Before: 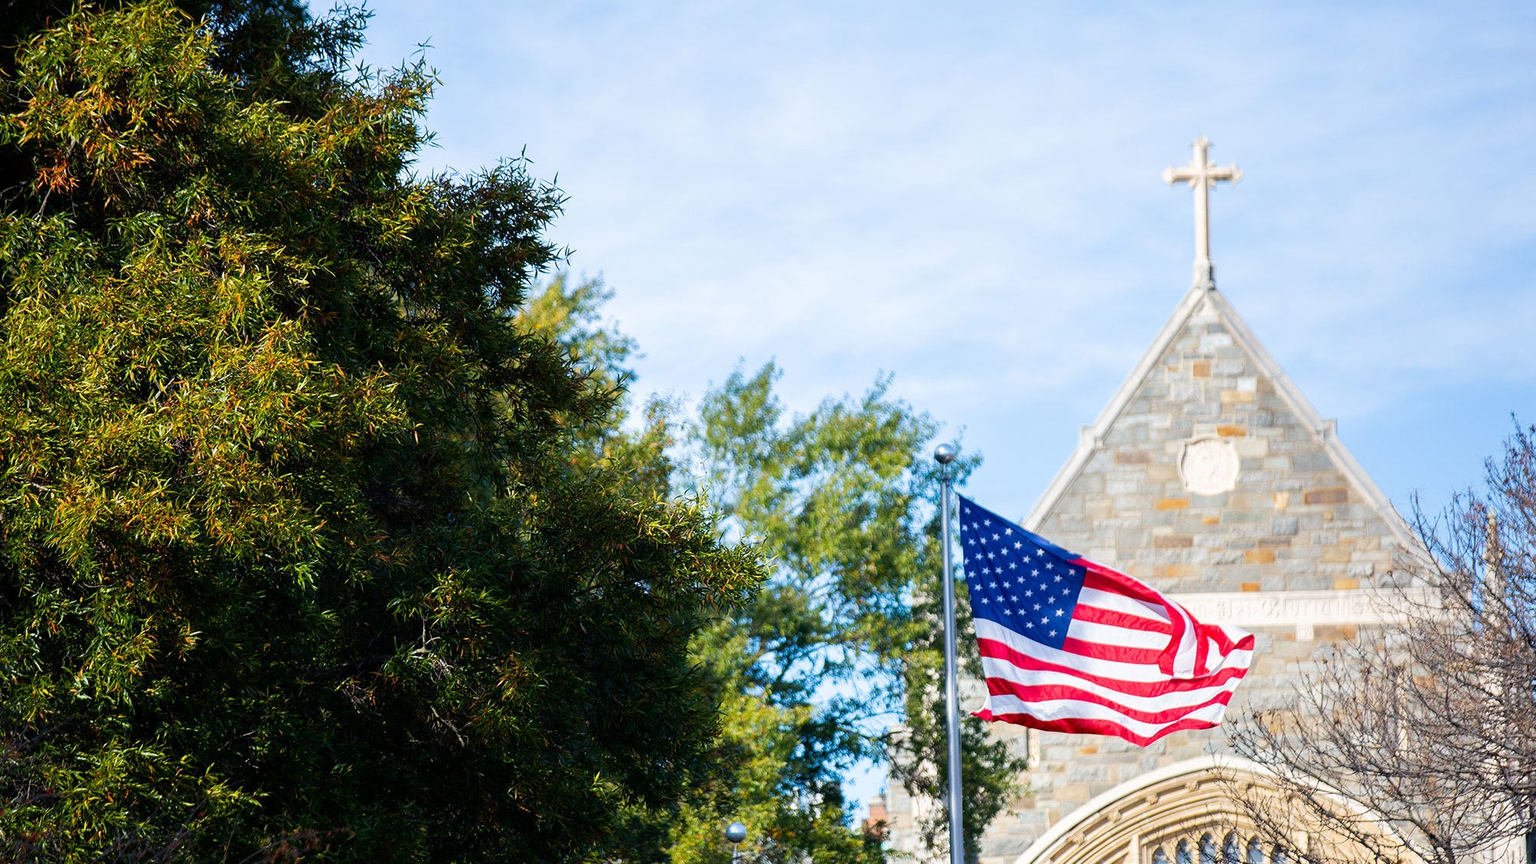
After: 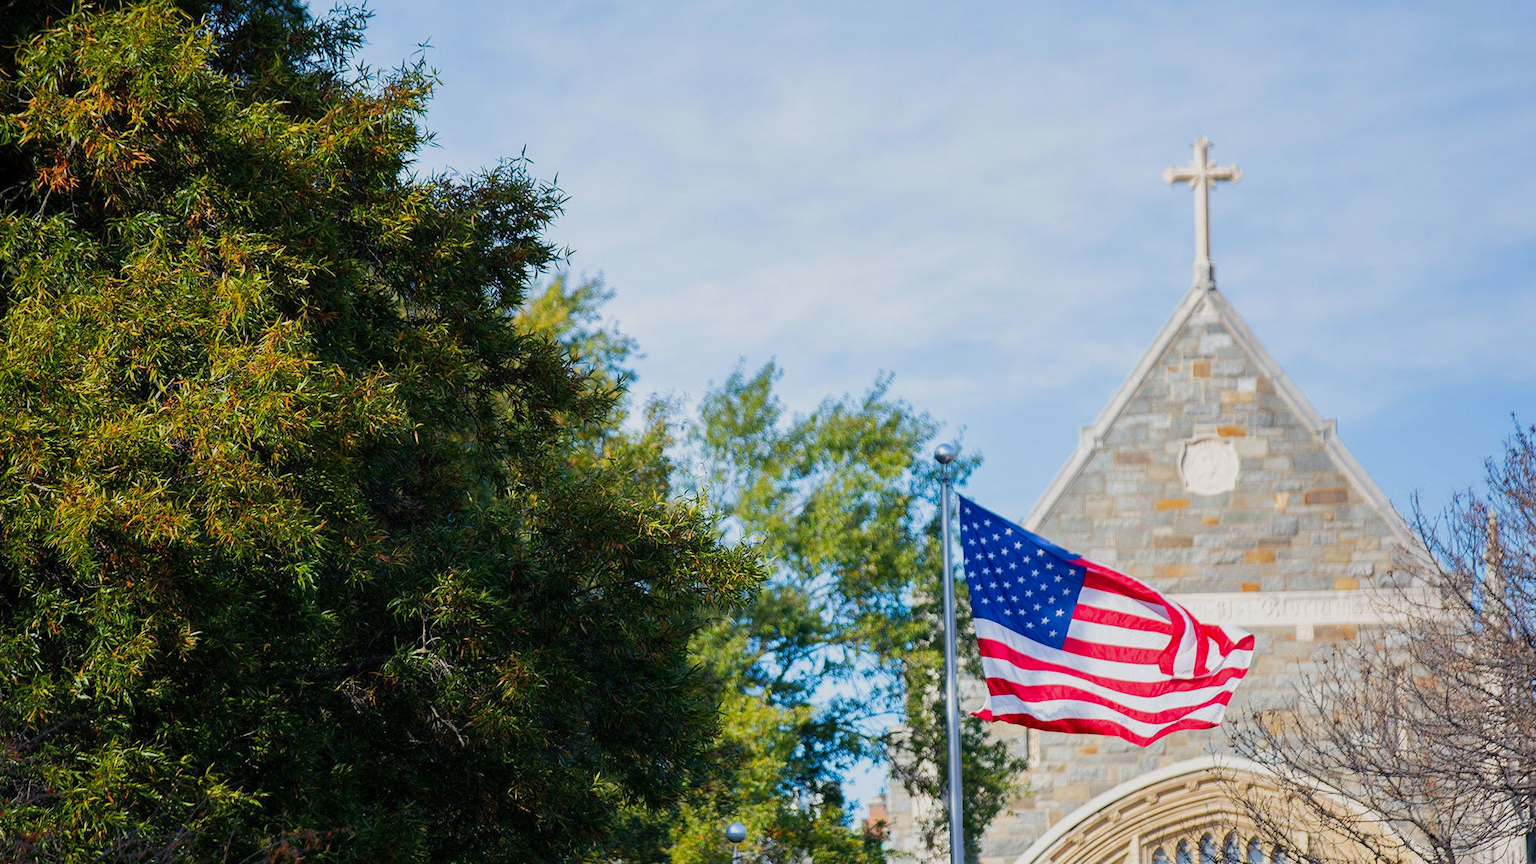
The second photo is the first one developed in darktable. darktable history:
color balance rgb: linear chroma grading › global chroma 0.768%, perceptual saturation grading › global saturation -0.029%, contrast -10.309%
shadows and highlights: shadows 25.38, white point adjustment -3.06, highlights -29.76
tone equalizer: edges refinement/feathering 500, mask exposure compensation -1.57 EV, preserve details no
